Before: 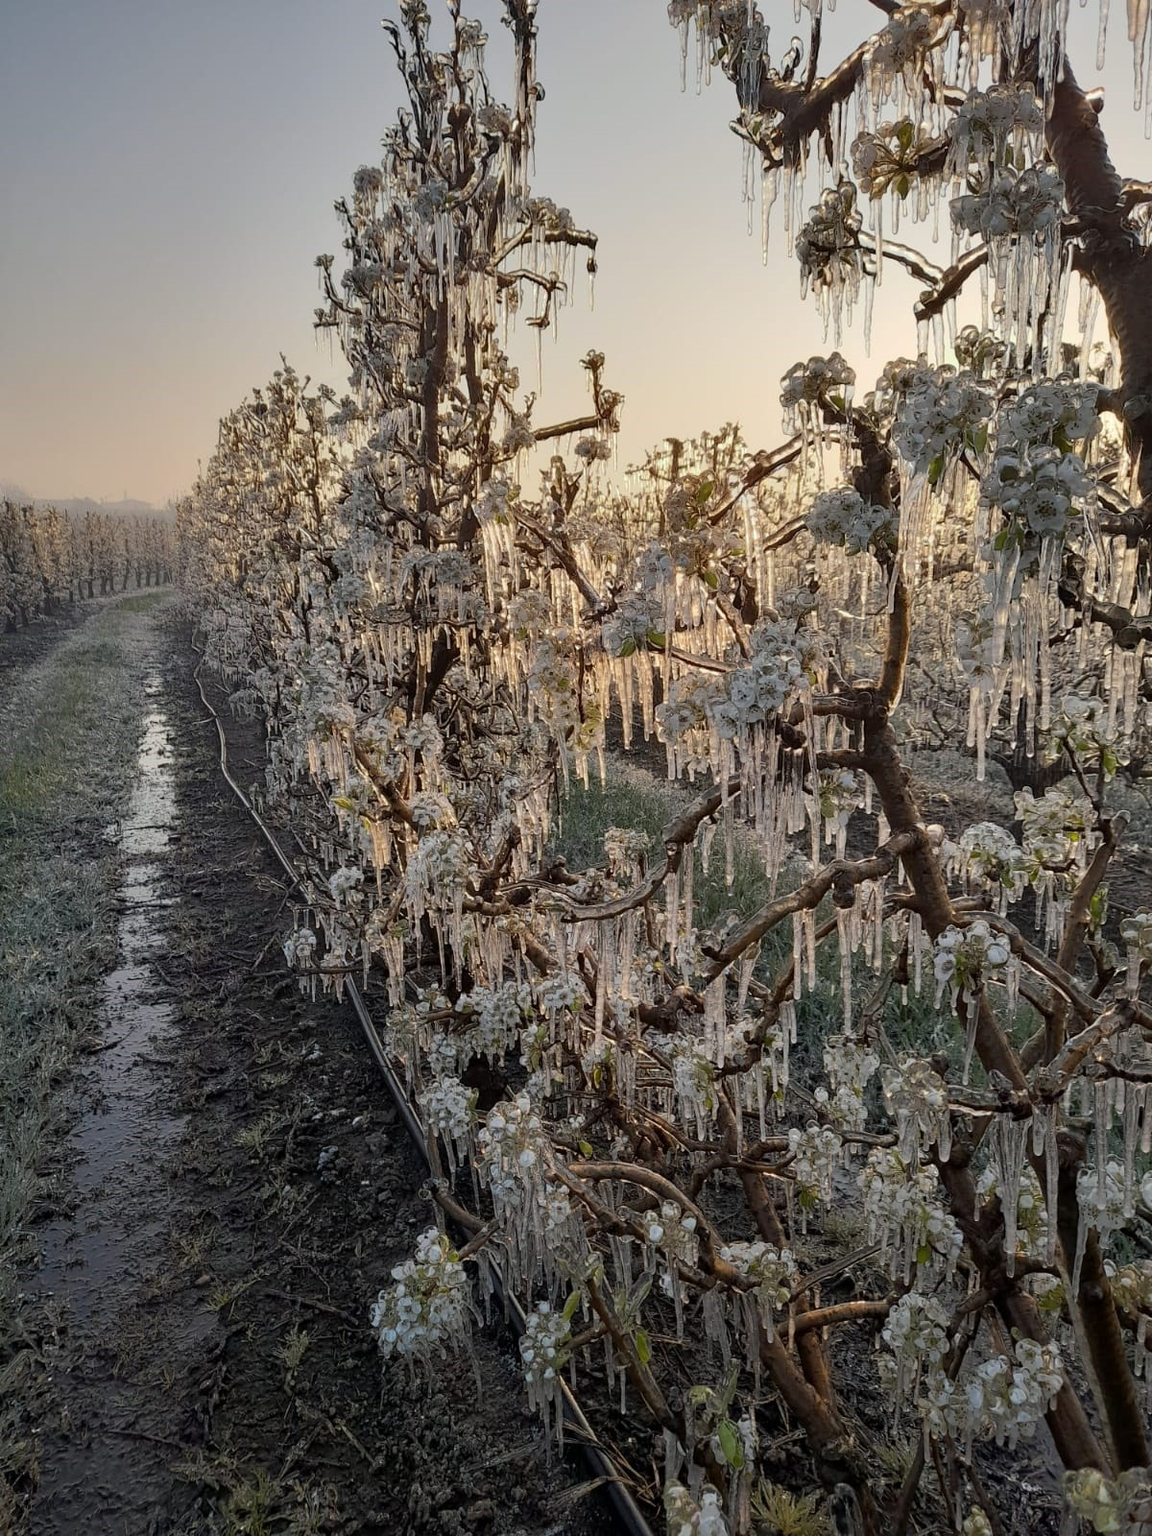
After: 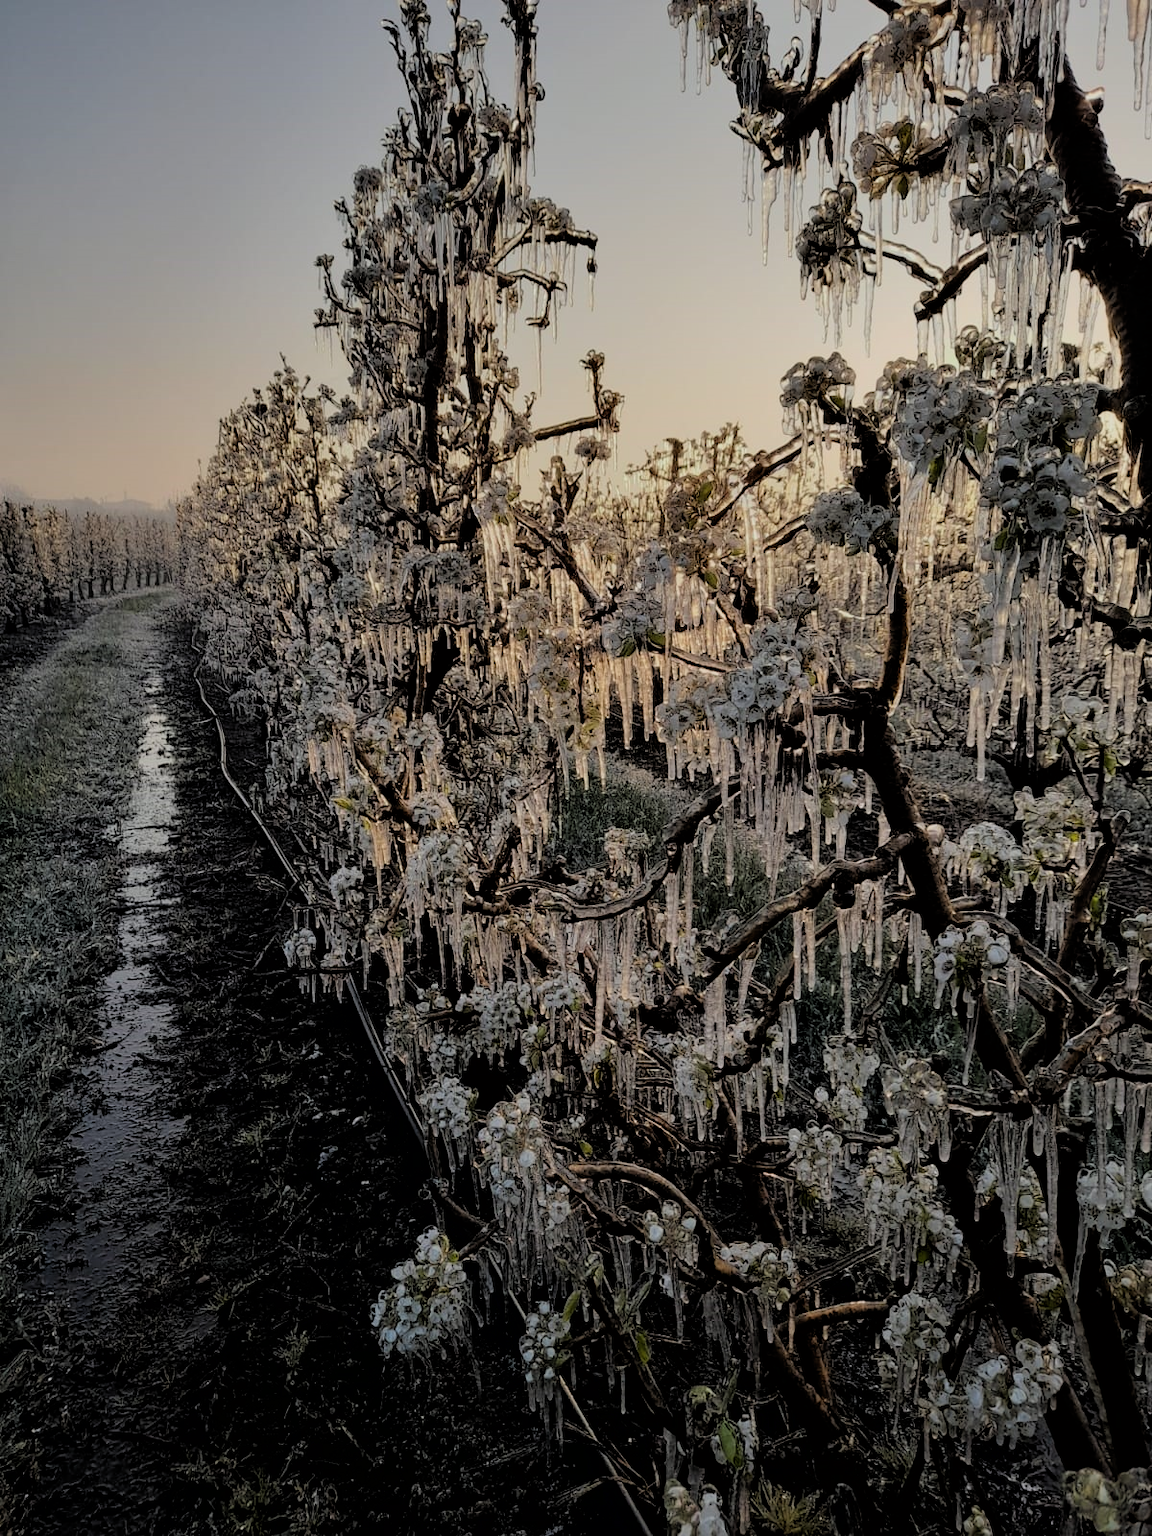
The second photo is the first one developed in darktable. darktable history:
exposure: exposure -0.273 EV, compensate exposure bias true, compensate highlight preservation false
filmic rgb: black relative exposure -3.42 EV, white relative exposure 3.46 EV, hardness 2.36, contrast 1.102, color science v6 (2022)
